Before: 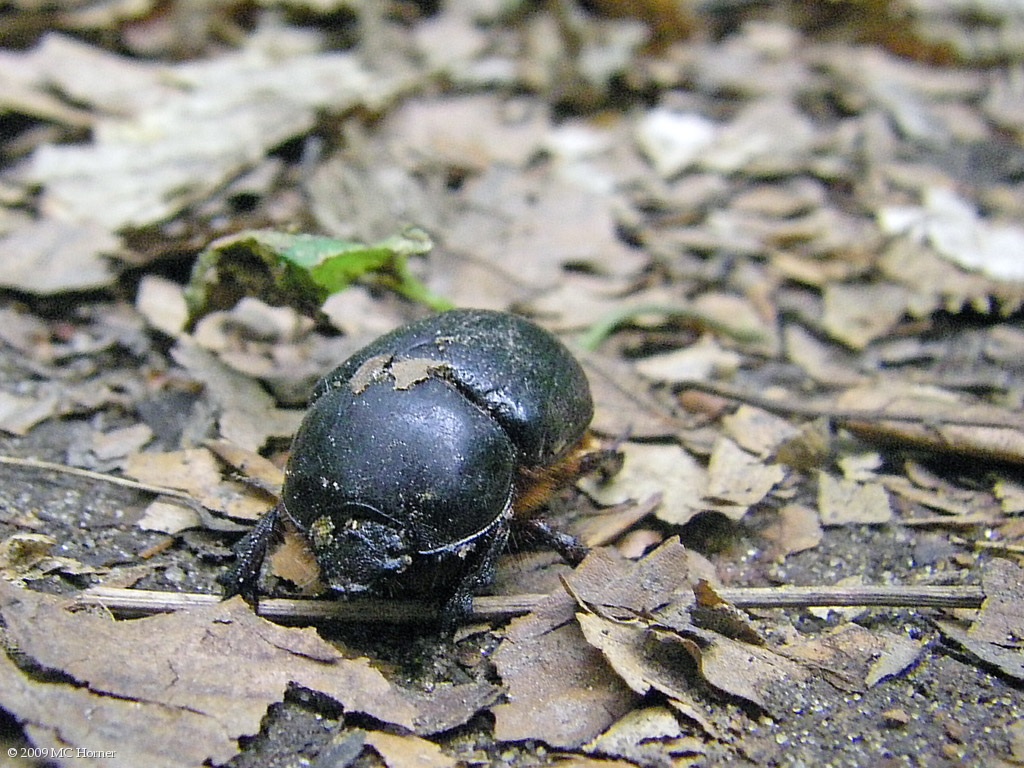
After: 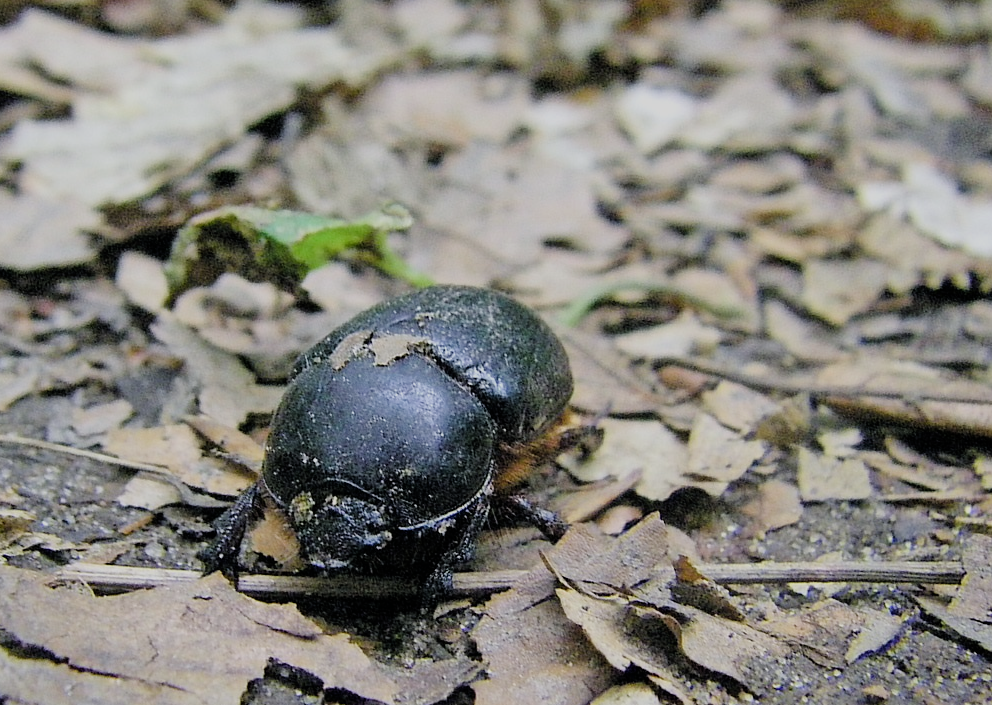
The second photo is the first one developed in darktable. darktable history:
crop: left 1.964%, top 3.251%, right 1.122%, bottom 4.933%
filmic rgb: black relative exposure -7.65 EV, white relative exposure 4.56 EV, hardness 3.61
